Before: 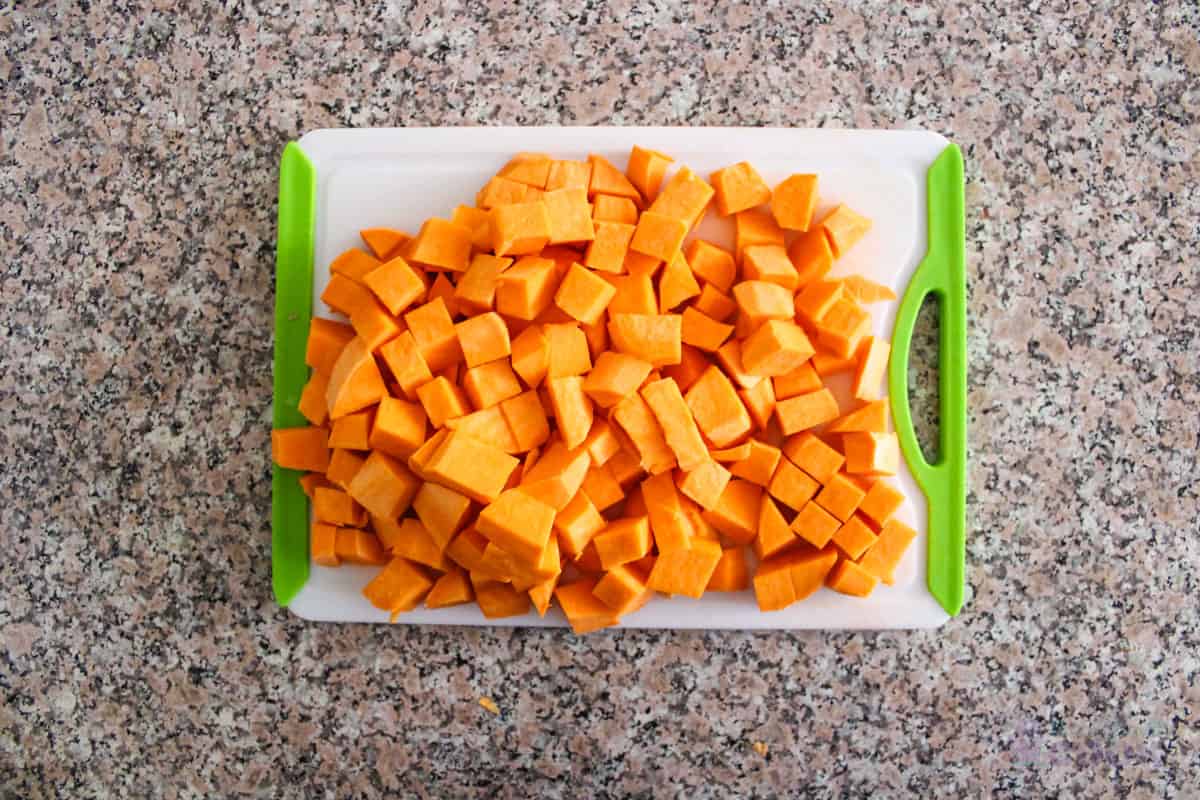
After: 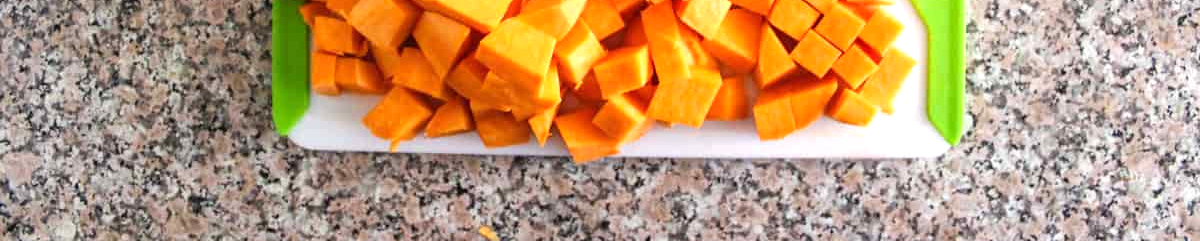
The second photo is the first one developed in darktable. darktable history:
crop and rotate: top 59.062%, bottom 10.729%
exposure: exposure 0.56 EV, compensate highlight preservation false
